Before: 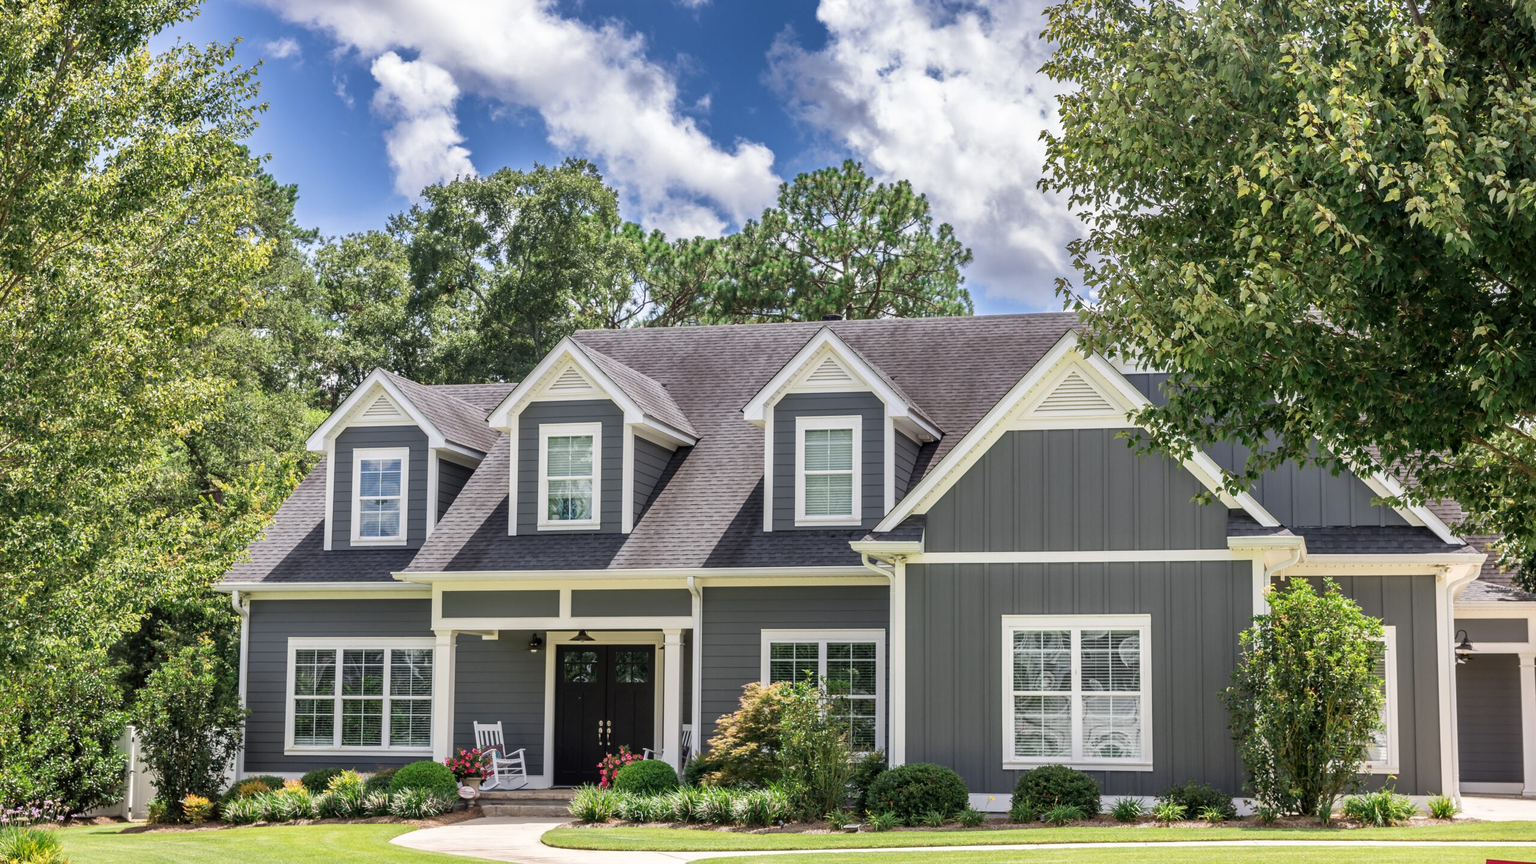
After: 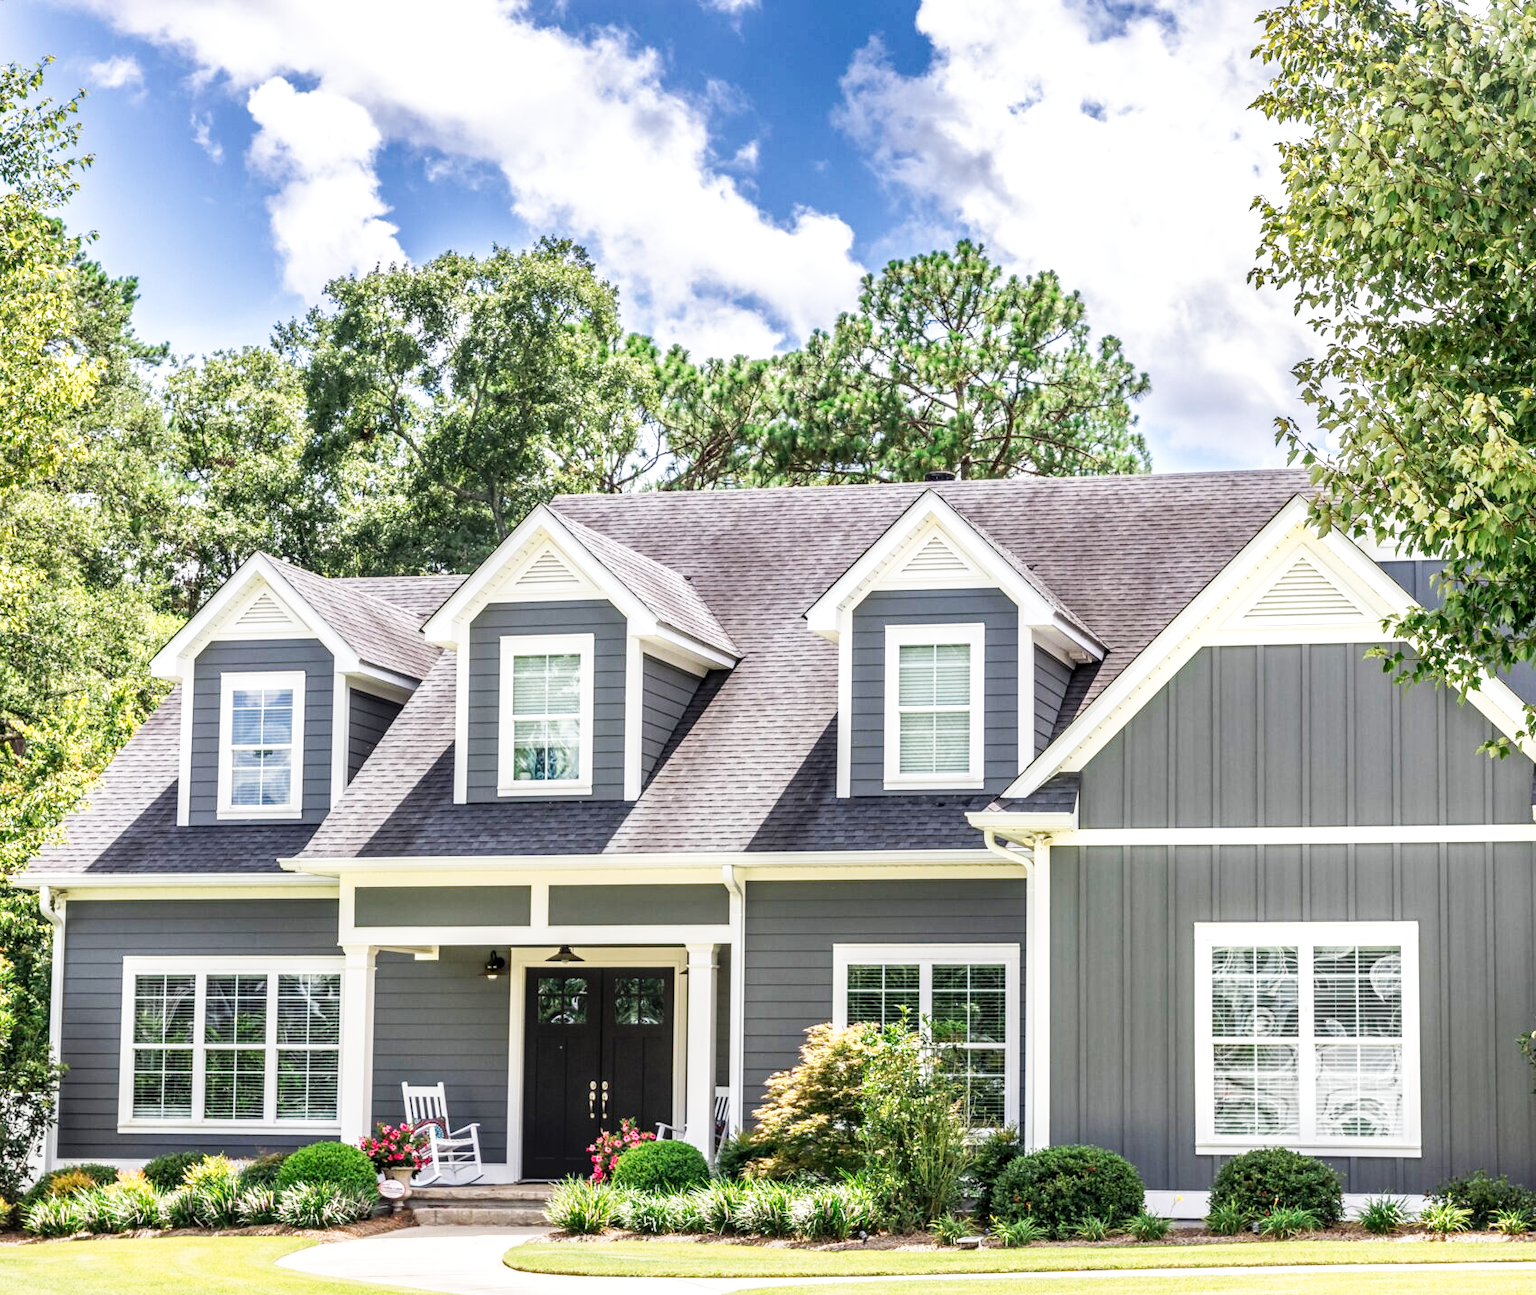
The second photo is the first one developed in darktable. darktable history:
local contrast: detail 130%
crop and rotate: left 13.431%, right 19.914%
exposure: exposure 0.074 EV, compensate highlight preservation false
tone curve: curves: ch0 [(0, 0) (0.093, 0.104) (0.226, 0.291) (0.327, 0.431) (0.471, 0.648) (0.759, 0.926) (1, 1)], preserve colors none
